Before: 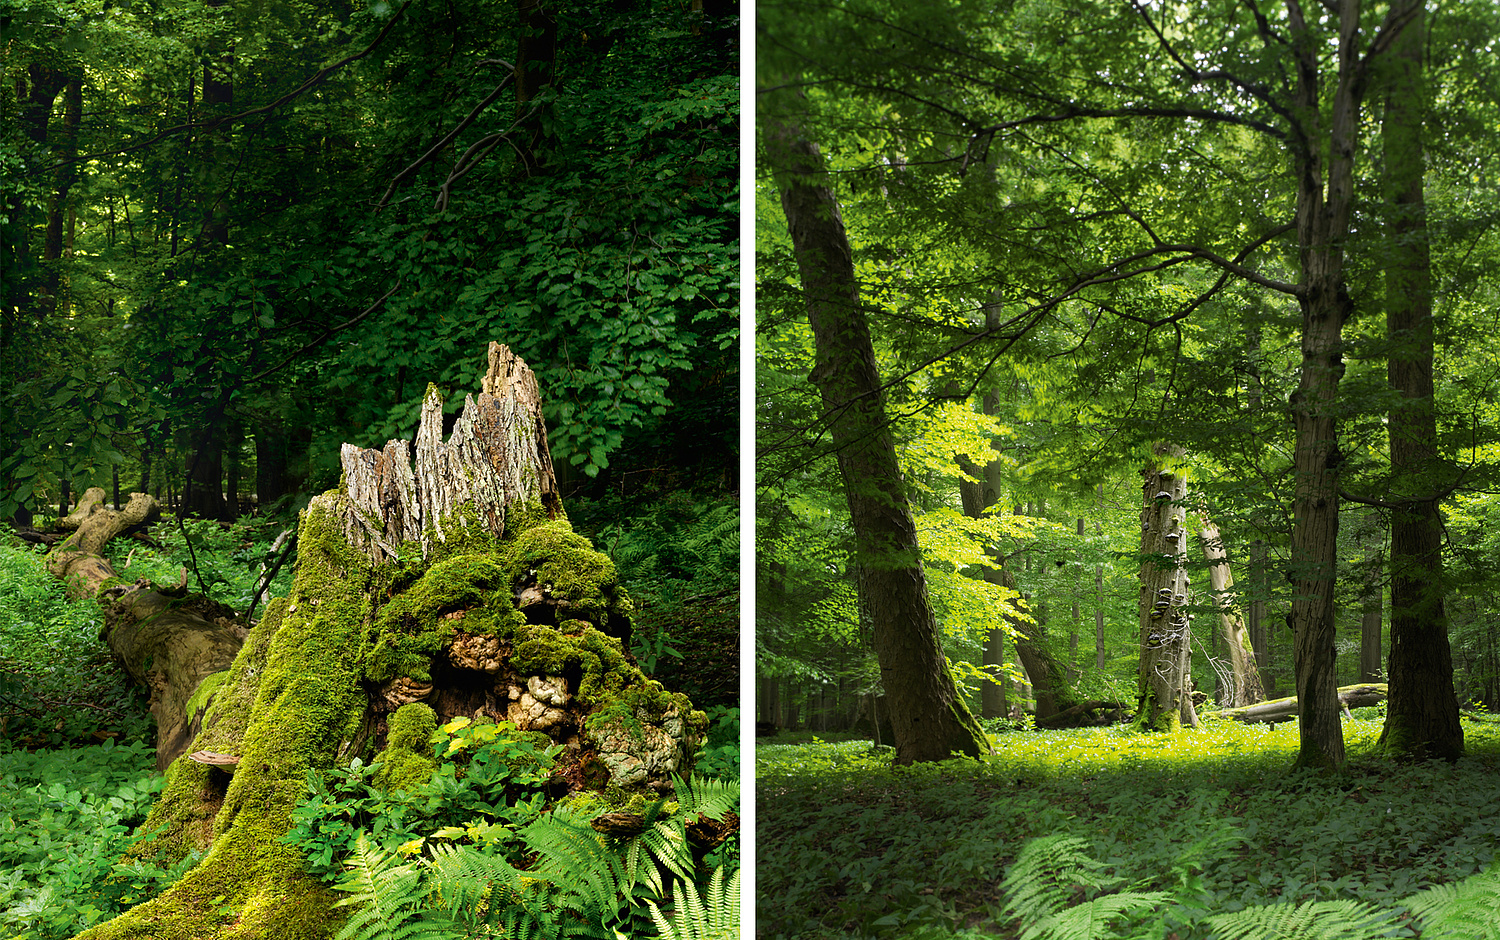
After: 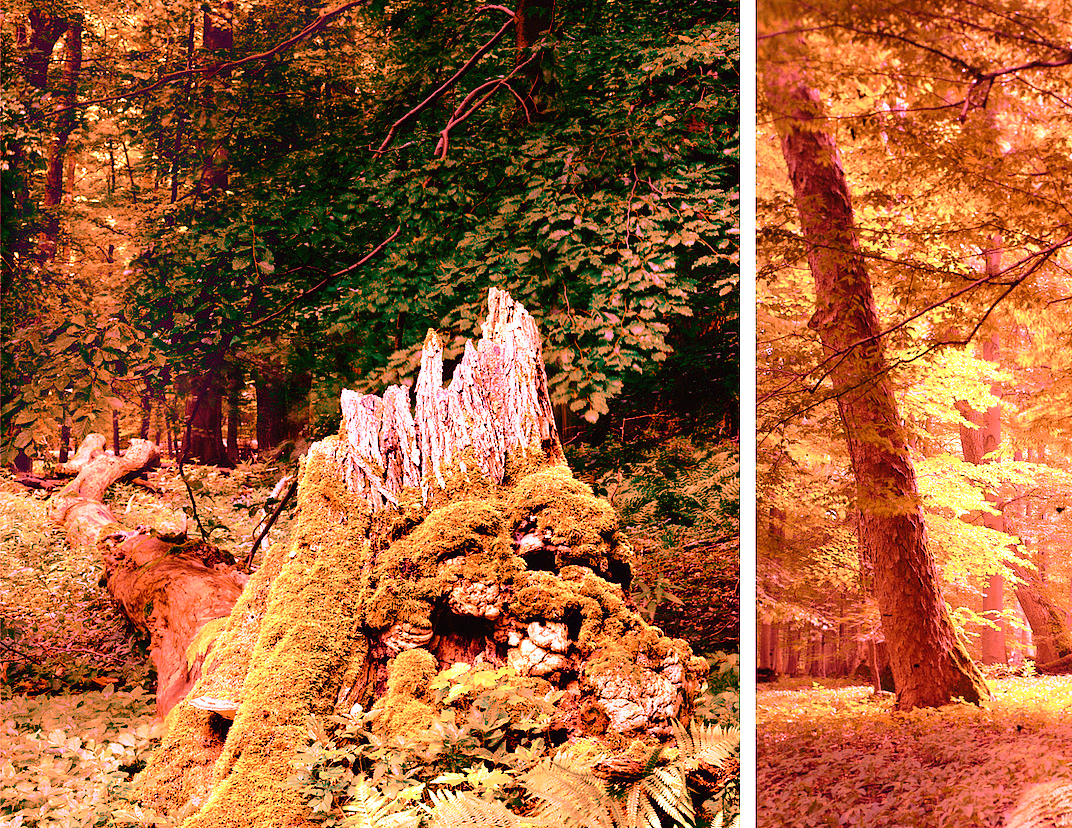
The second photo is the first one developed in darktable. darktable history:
white balance: red 4.26, blue 1.802
color balance rgb: global vibrance 6.81%, saturation formula JzAzBz (2021)
exposure: black level correction 0, compensate exposure bias true, compensate highlight preservation false
tone curve: curves: ch0 [(0, 0) (0.003, 0.003) (0.011, 0.014) (0.025, 0.027) (0.044, 0.044) (0.069, 0.064) (0.1, 0.108) (0.136, 0.153) (0.177, 0.208) (0.224, 0.275) (0.277, 0.349) (0.335, 0.422) (0.399, 0.492) (0.468, 0.557) (0.543, 0.617) (0.623, 0.682) (0.709, 0.745) (0.801, 0.826) (0.898, 0.916) (1, 1)], preserve colors none
crop: top 5.803%, right 27.864%, bottom 5.804%
